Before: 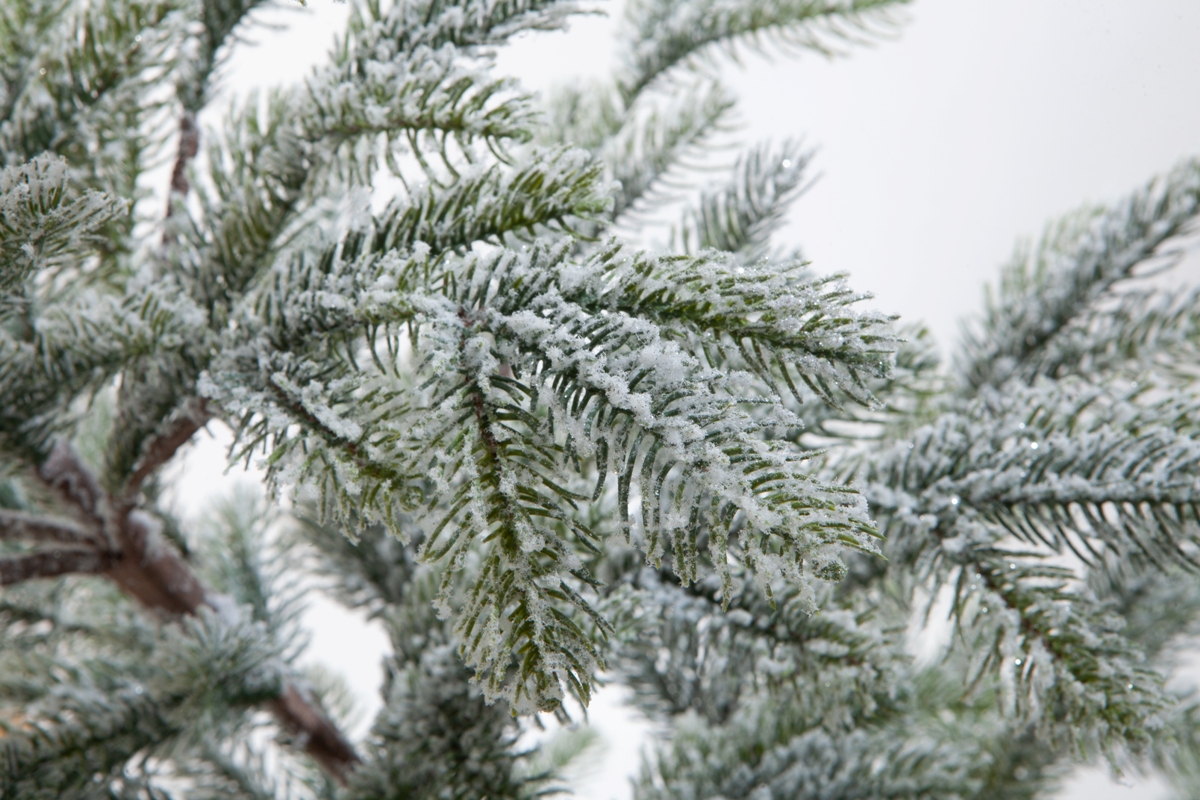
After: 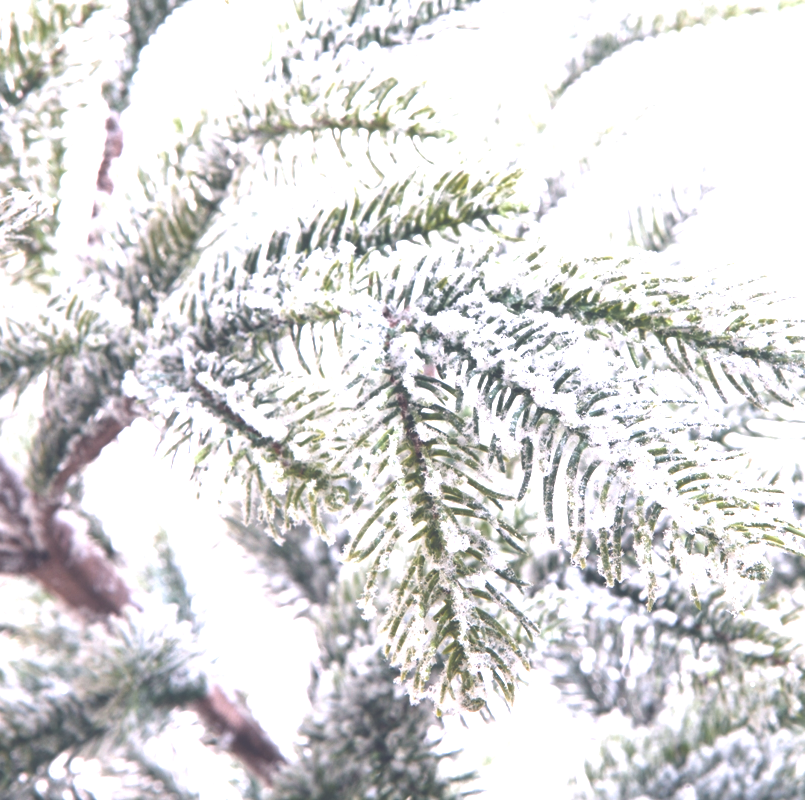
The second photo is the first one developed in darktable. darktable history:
crop and rotate: left 6.268%, right 26.565%
exposure: black level correction -0.023, exposure 1.396 EV, compensate highlight preservation false
color balance rgb: highlights gain › chroma 3.257%, highlights gain › hue 56.22°, global offset › chroma 0.157%, global offset › hue 253.38°, linear chroma grading › global chroma 0.698%, perceptual saturation grading › global saturation 2.887%, global vibrance 9.881%, contrast 14.998%, saturation formula JzAzBz (2021)
color calibration: illuminant as shot in camera, x 0.363, y 0.384, temperature 4542.25 K, gamut compression 0.985
